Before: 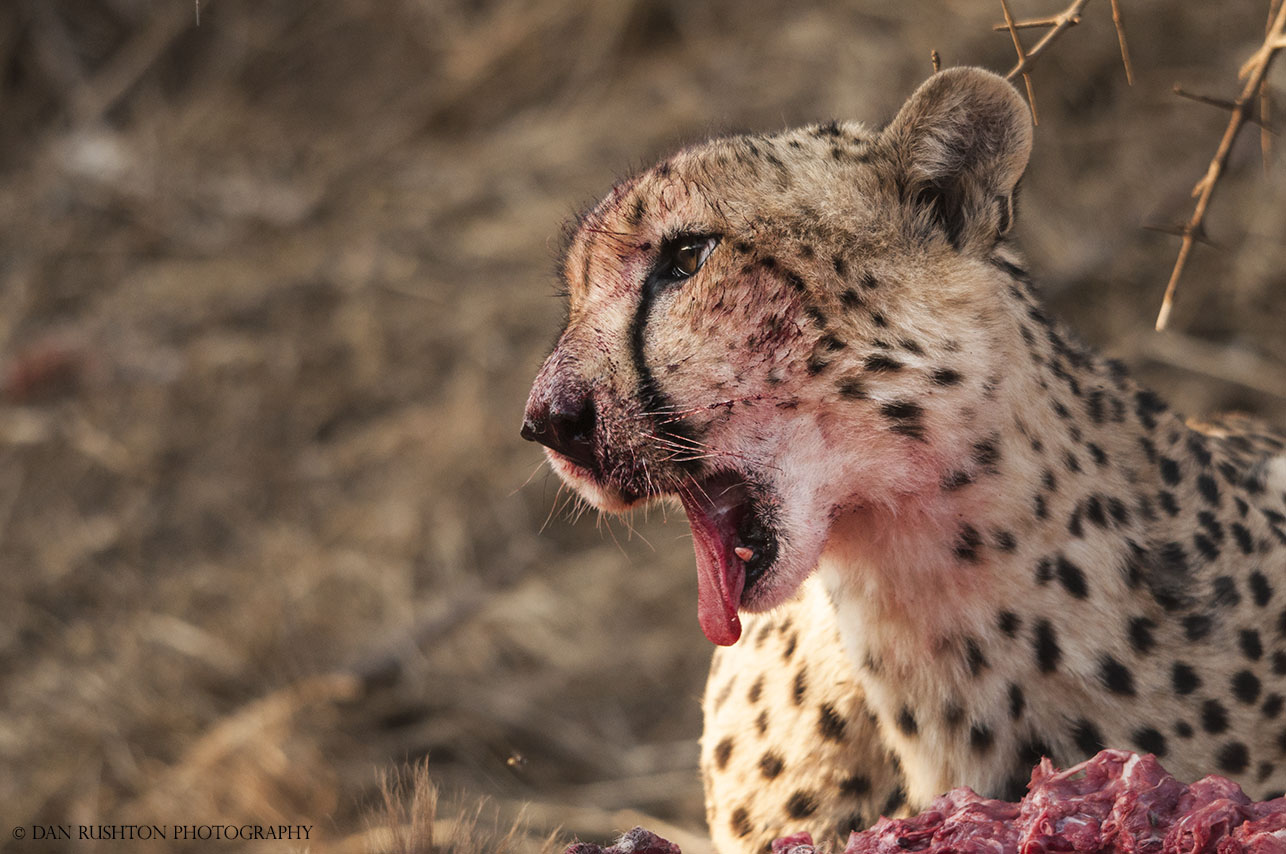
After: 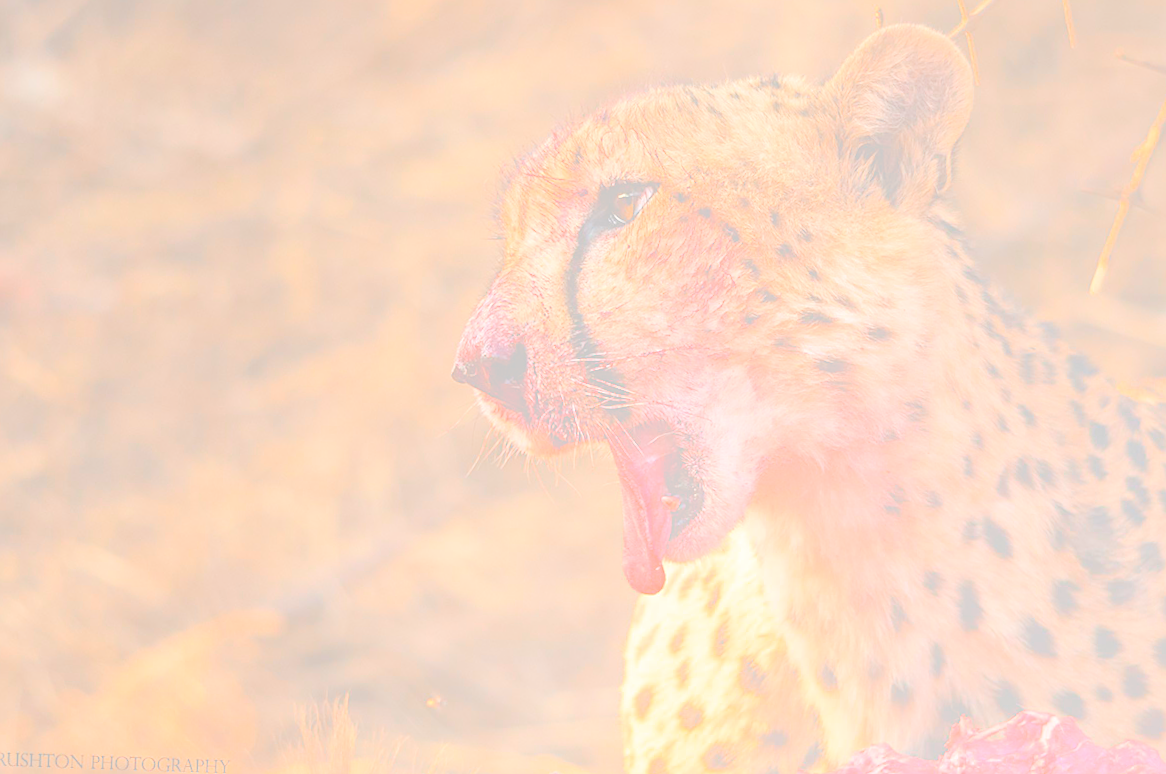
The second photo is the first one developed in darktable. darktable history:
bloom: size 85%, threshold 5%, strength 85%
crop and rotate: angle -1.96°, left 3.097%, top 4.154%, right 1.586%, bottom 0.529%
sharpen: radius 1.967
